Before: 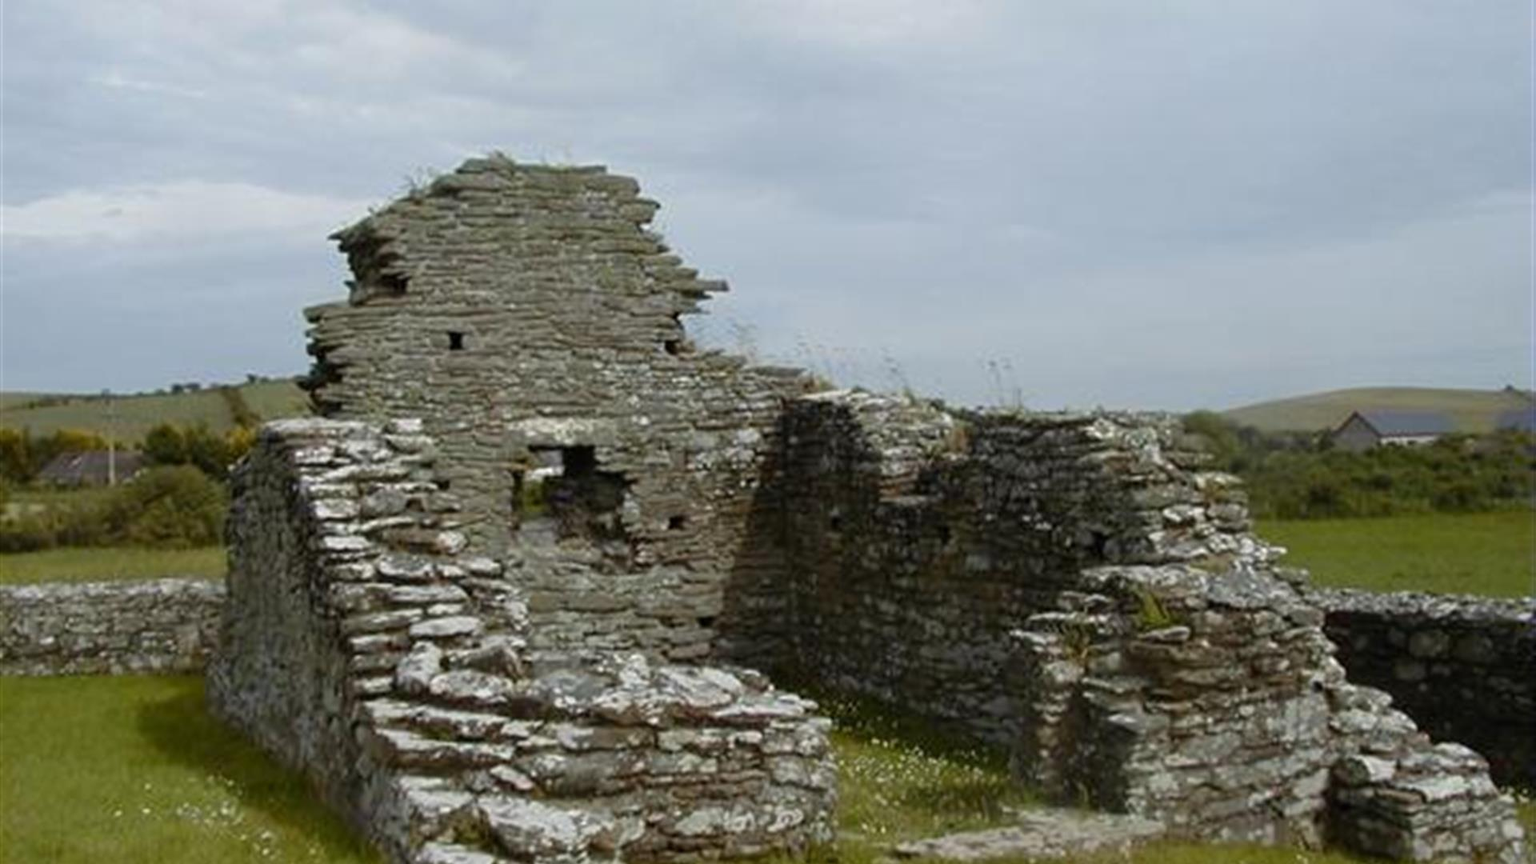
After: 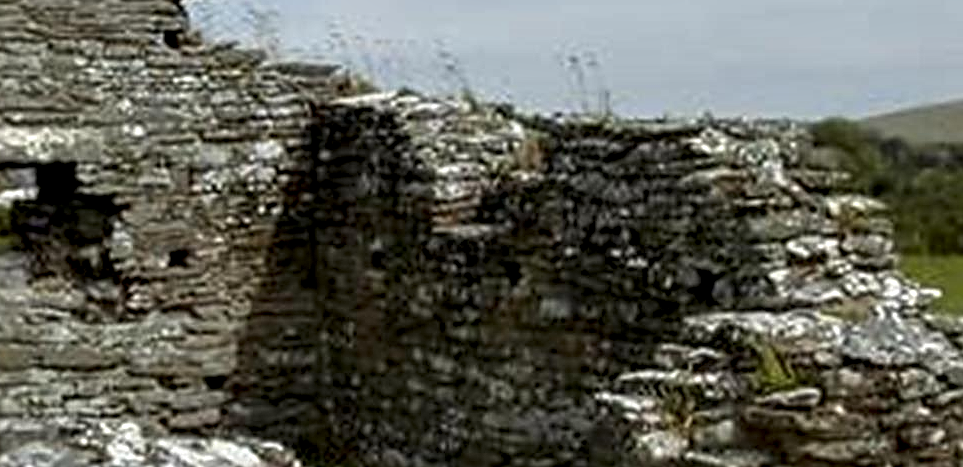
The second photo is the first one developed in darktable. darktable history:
crop: left 34.79%, top 36.643%, right 15.018%, bottom 20.066%
local contrast: highlights 63%, shadows 53%, detail 169%, midtone range 0.513
sharpen: on, module defaults
